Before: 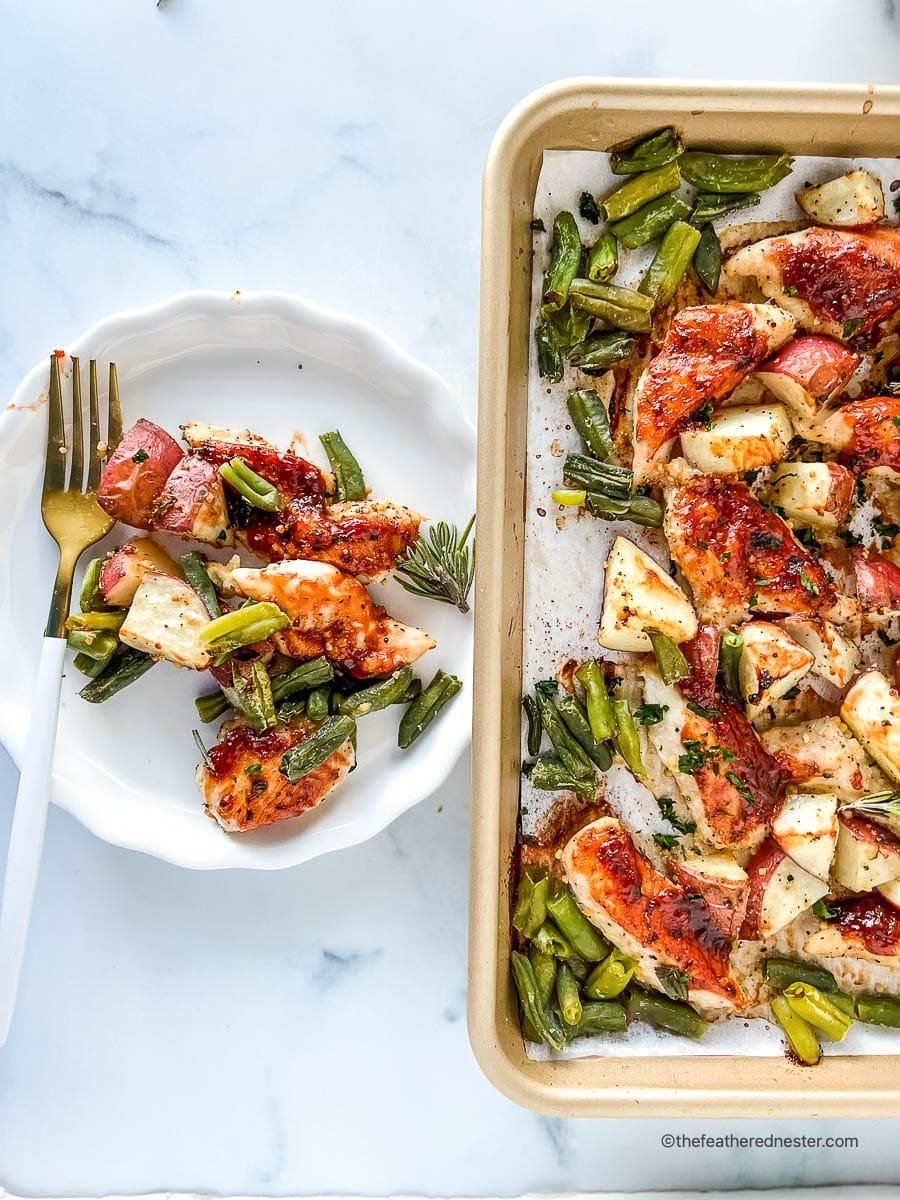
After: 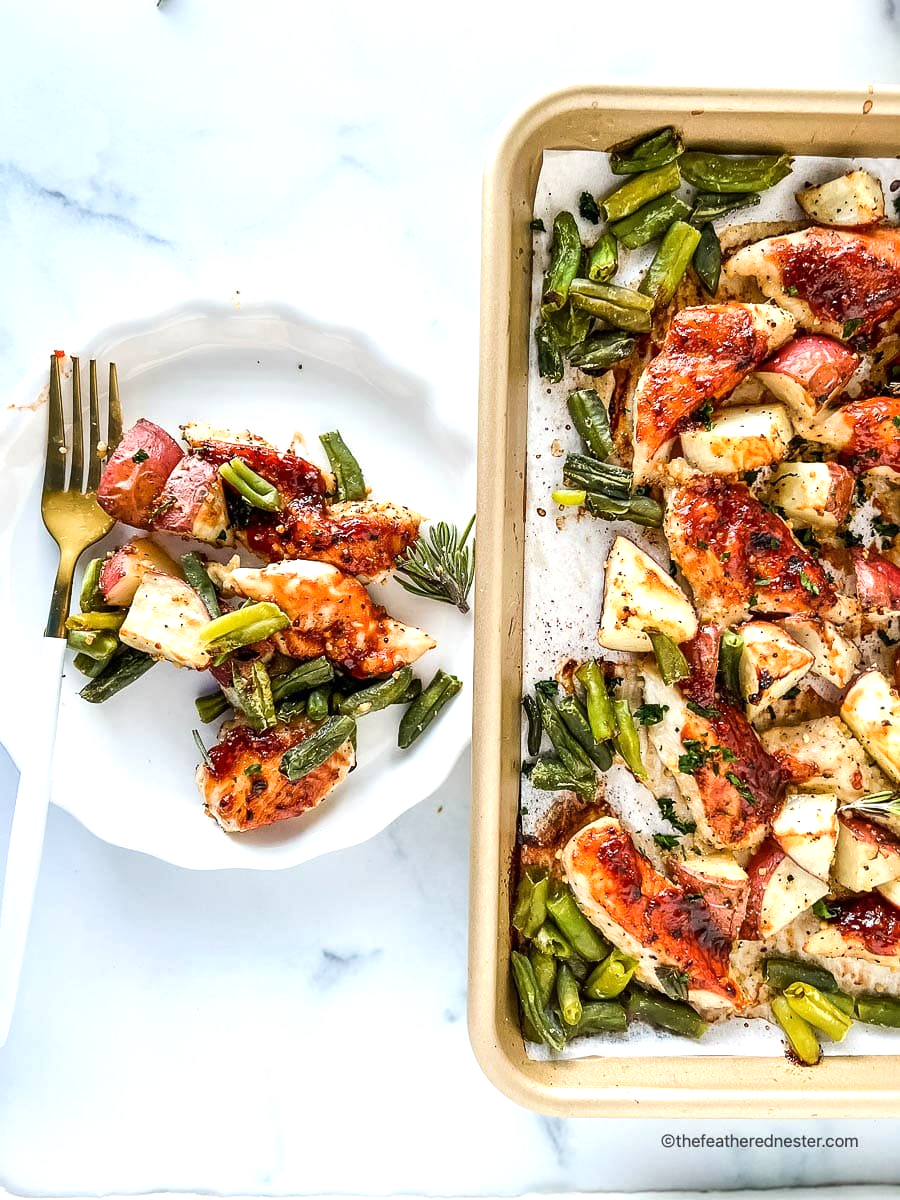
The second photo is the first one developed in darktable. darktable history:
tone equalizer: -8 EV -0.403 EV, -7 EV -0.411 EV, -6 EV -0.346 EV, -5 EV -0.194 EV, -3 EV 0.223 EV, -2 EV 0.31 EV, -1 EV 0.385 EV, +0 EV 0.397 EV, edges refinement/feathering 500, mask exposure compensation -1.57 EV, preserve details no
